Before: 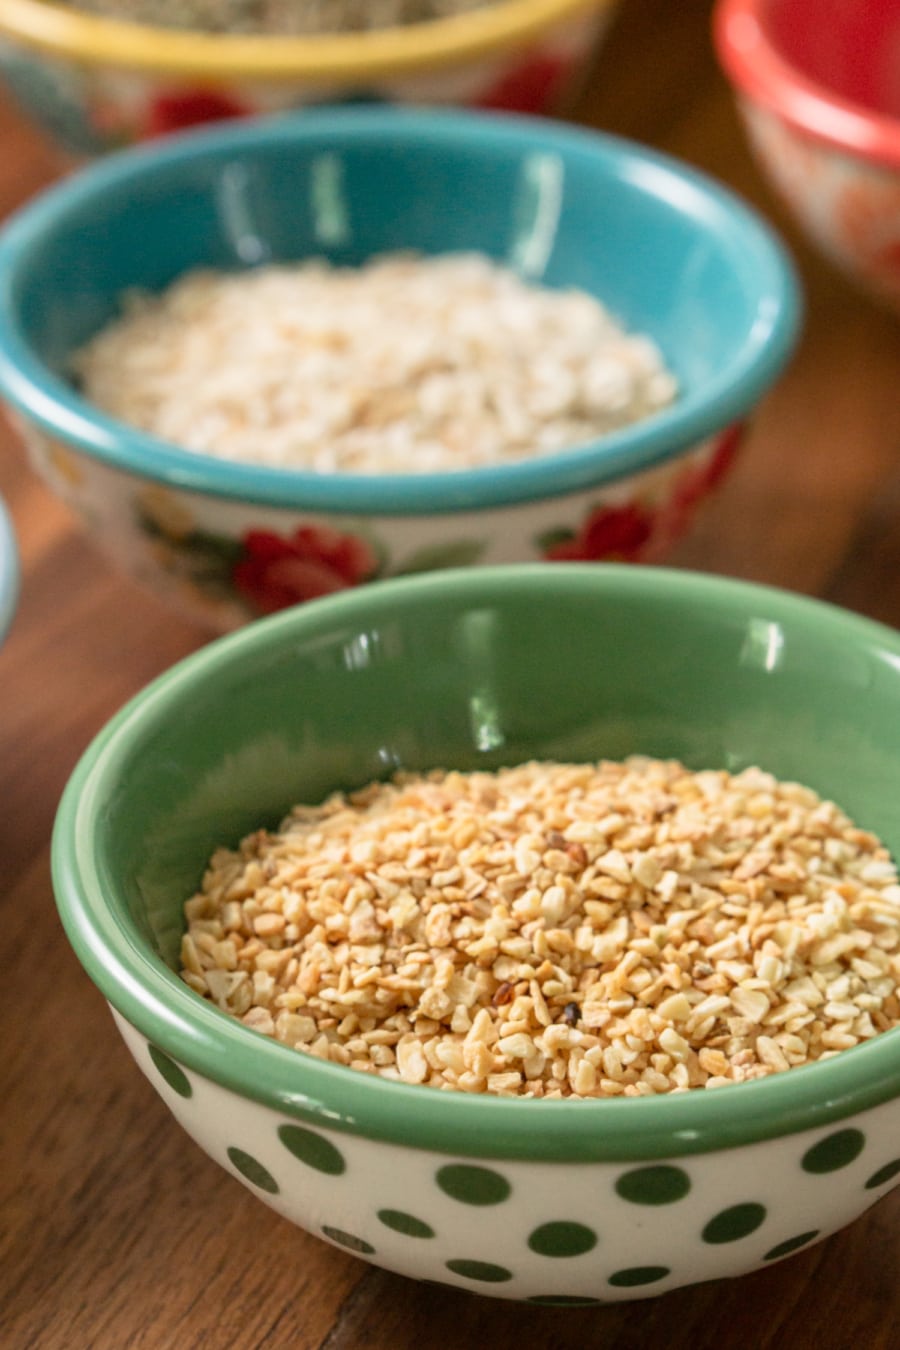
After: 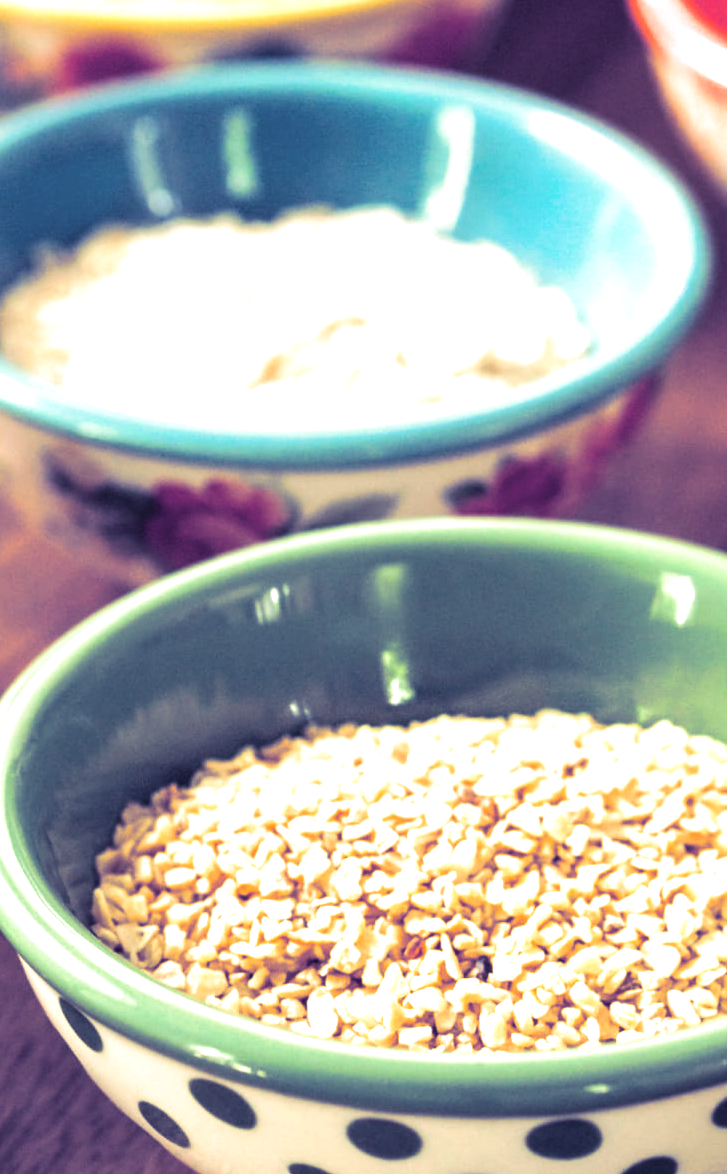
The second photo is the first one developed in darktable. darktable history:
crop: left 9.929%, top 3.475%, right 9.188%, bottom 9.529%
split-toning: shadows › hue 242.67°, shadows › saturation 0.733, highlights › hue 45.33°, highlights › saturation 0.667, balance -53.304, compress 21.15%
exposure: black level correction 0, exposure 1.2 EV, compensate highlight preservation false
